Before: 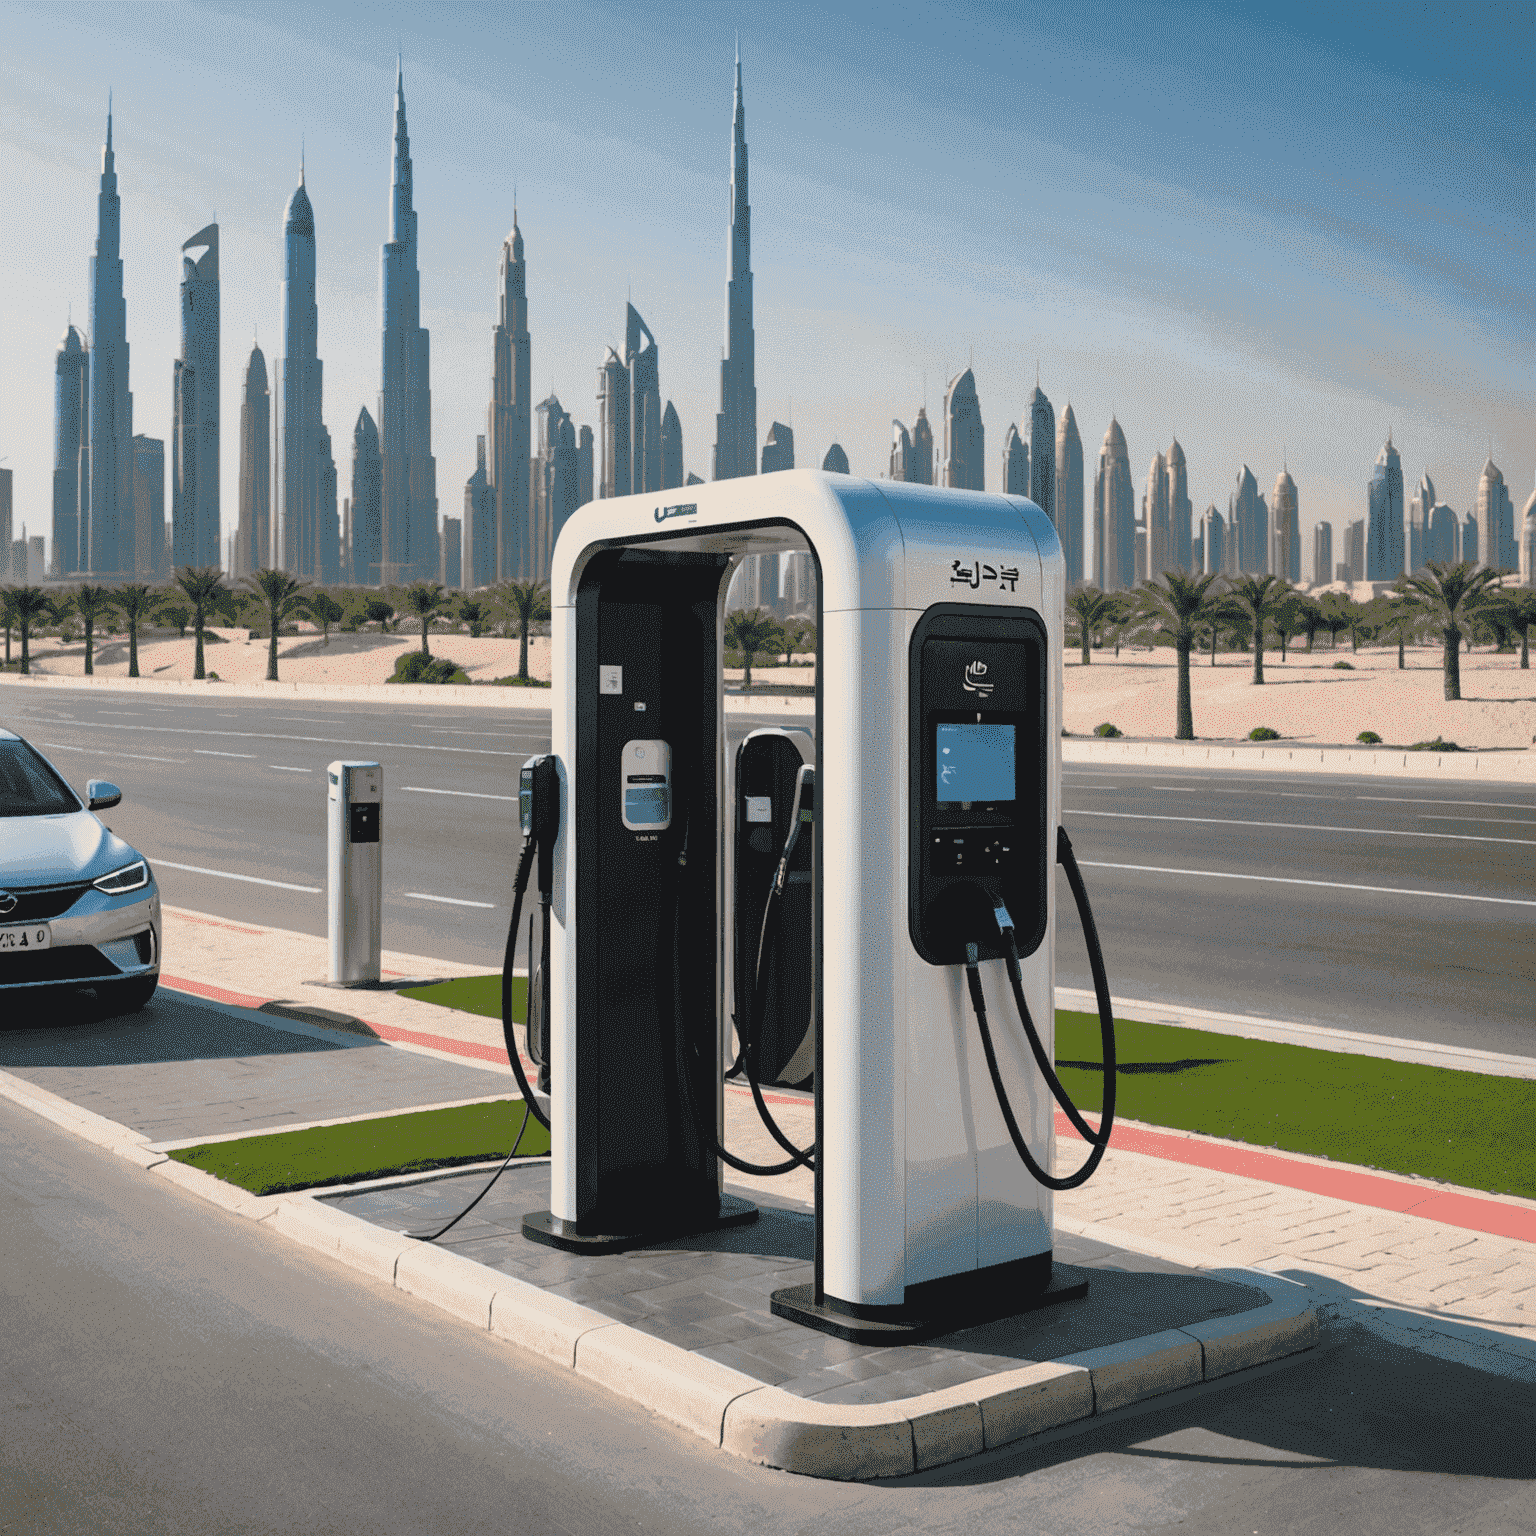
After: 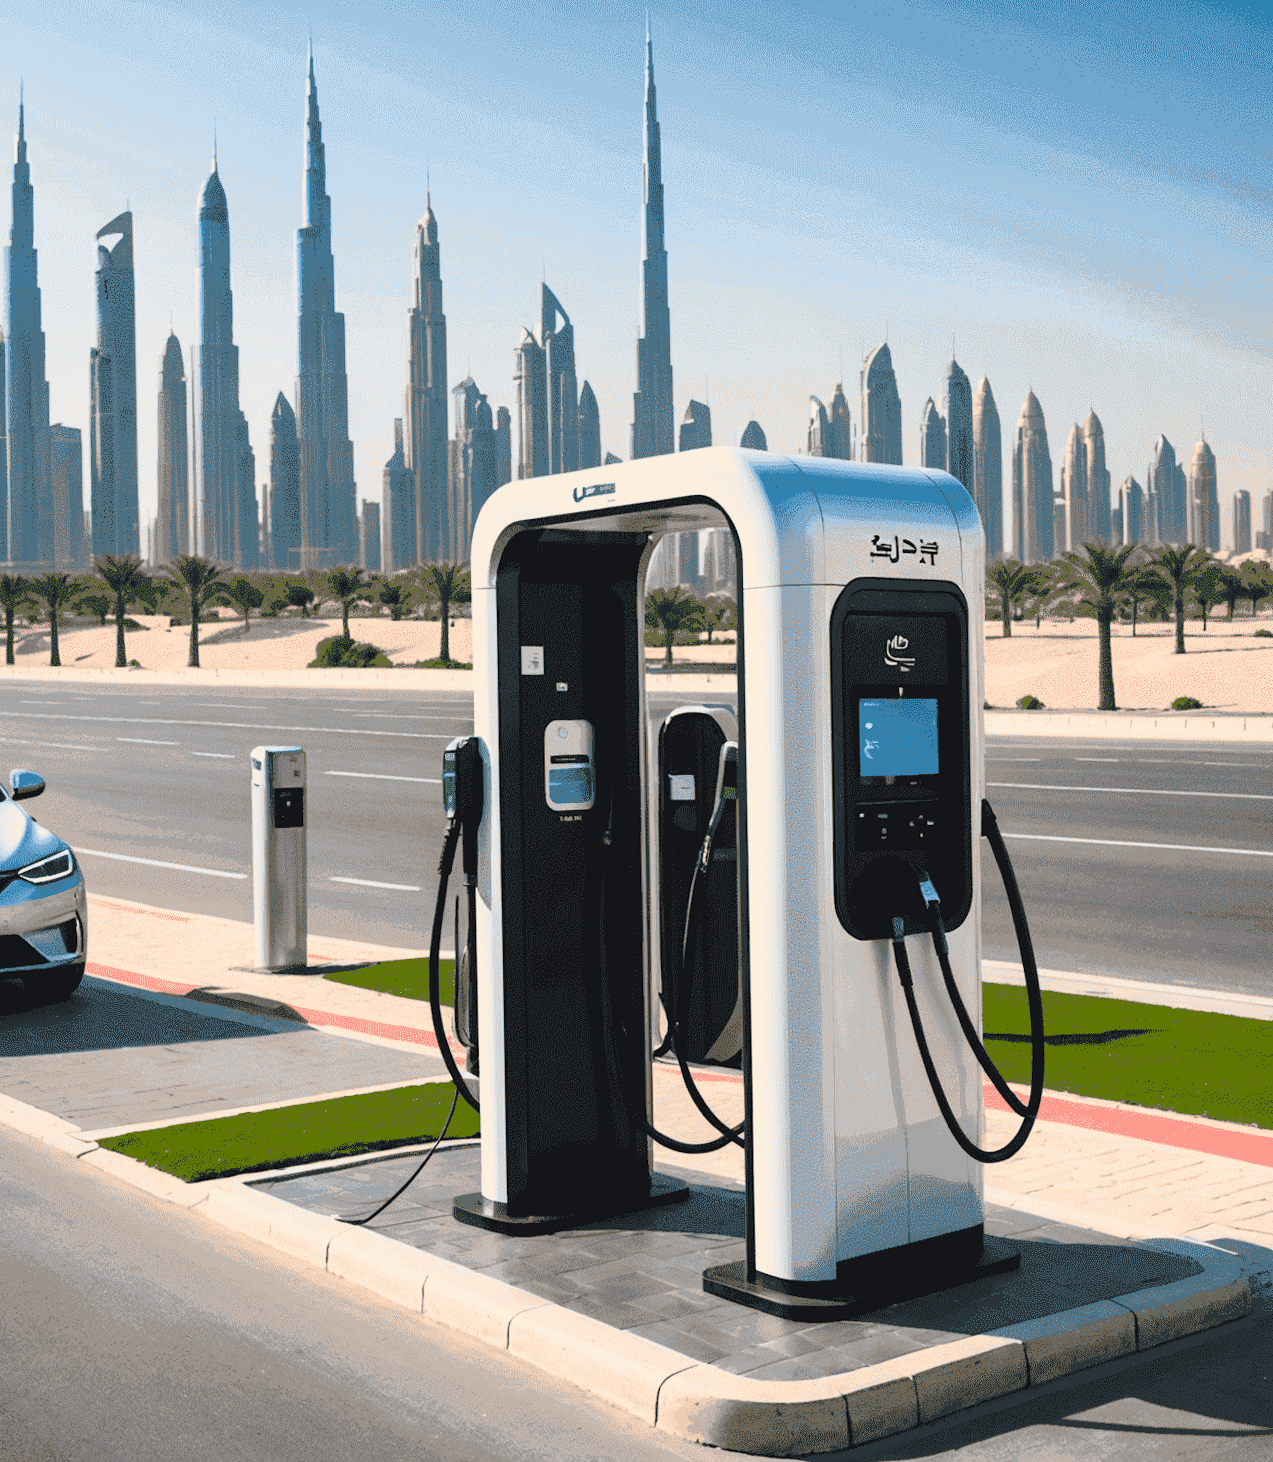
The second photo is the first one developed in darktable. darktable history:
contrast brightness saturation: contrast 0.23, brightness 0.1, saturation 0.29
crop and rotate: angle 1°, left 4.281%, top 0.642%, right 11.383%, bottom 2.486%
